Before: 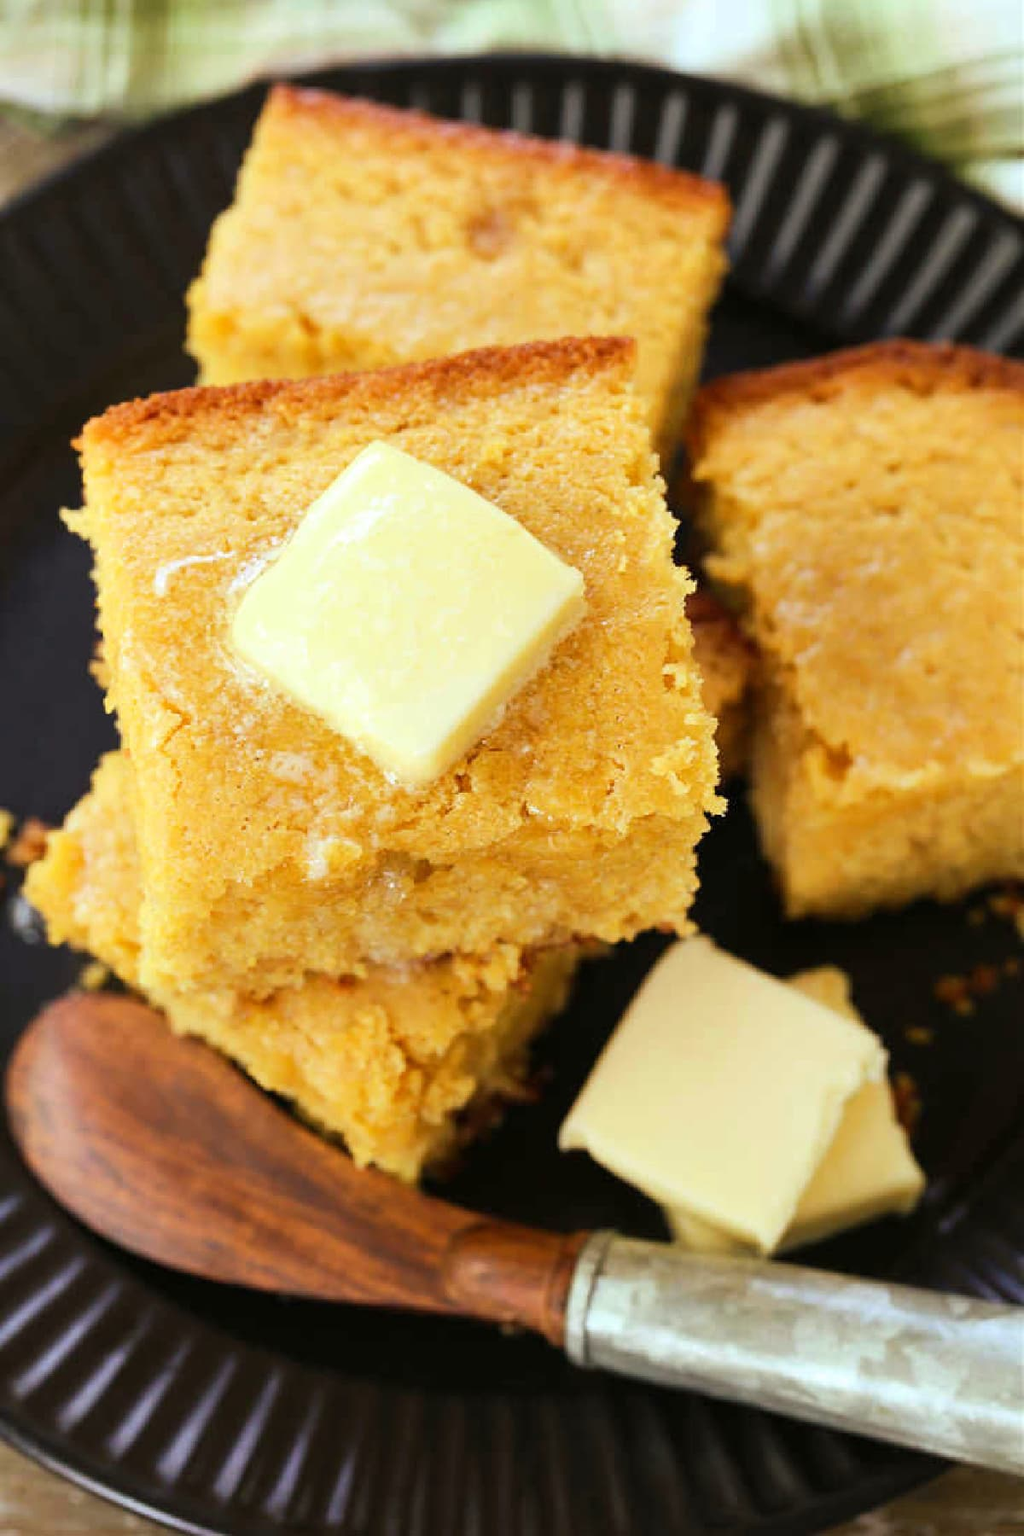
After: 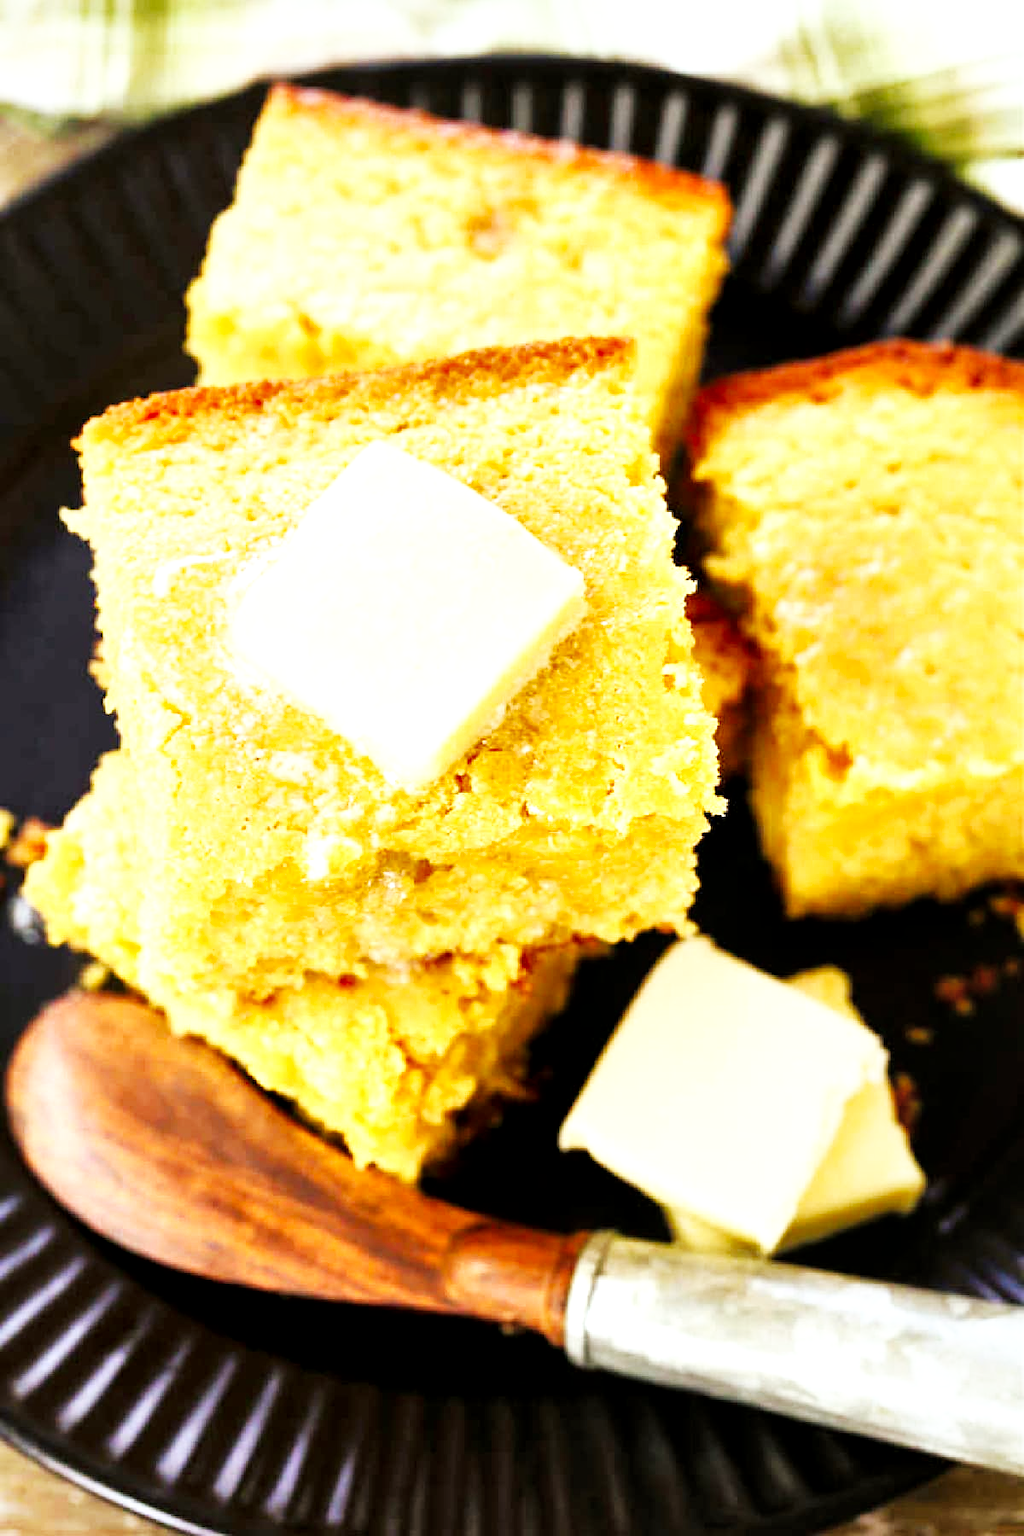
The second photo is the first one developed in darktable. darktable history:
base curve: curves: ch0 [(0, 0) (0.007, 0.004) (0.027, 0.03) (0.046, 0.07) (0.207, 0.54) (0.442, 0.872) (0.673, 0.972) (1, 1)], preserve colors none
local contrast: mode bilateral grid, contrast 100, coarseness 100, detail 165%, midtone range 0.2
